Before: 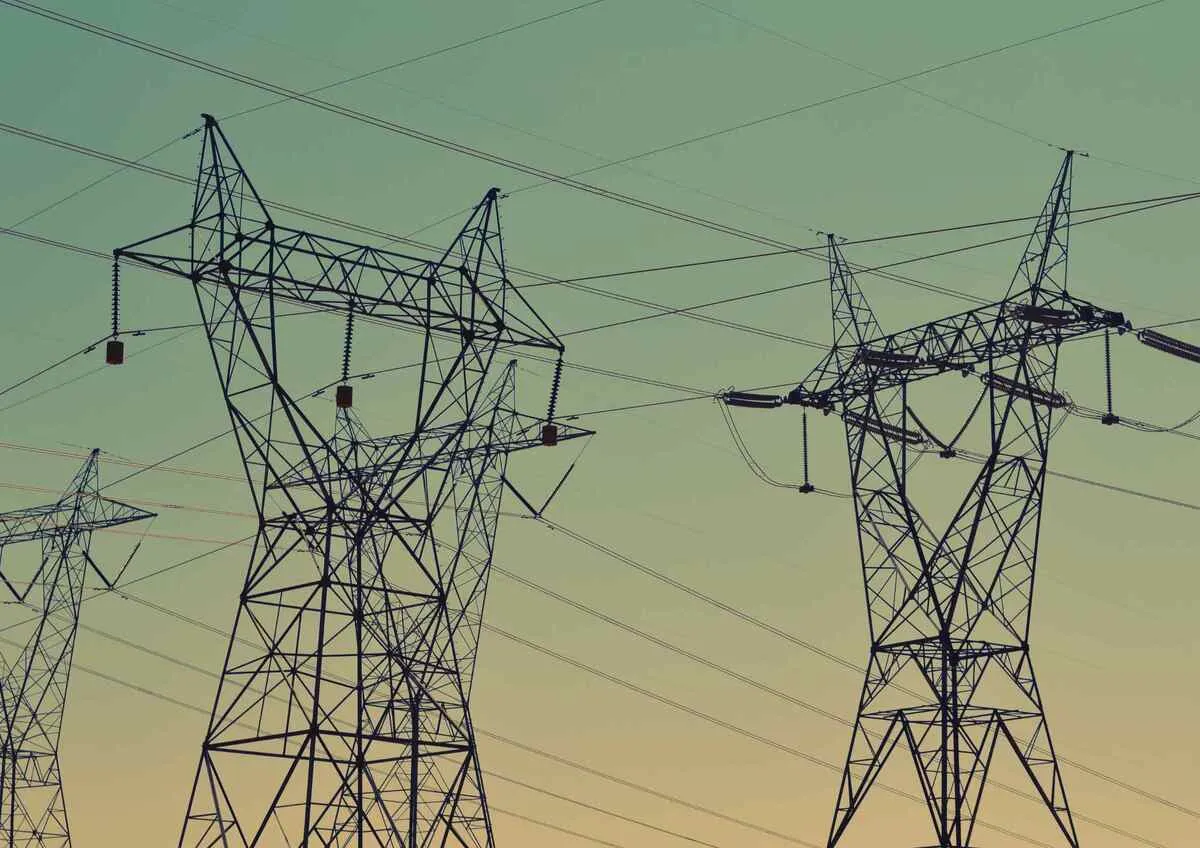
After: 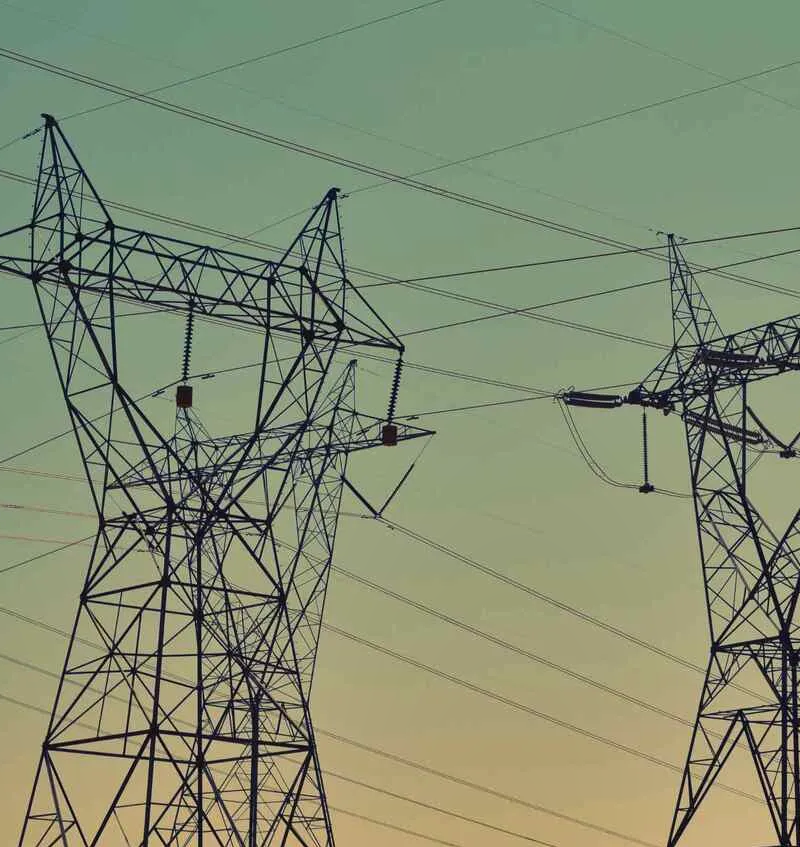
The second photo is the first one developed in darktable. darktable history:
crop and rotate: left 13.403%, right 19.921%
shadows and highlights: soften with gaussian
